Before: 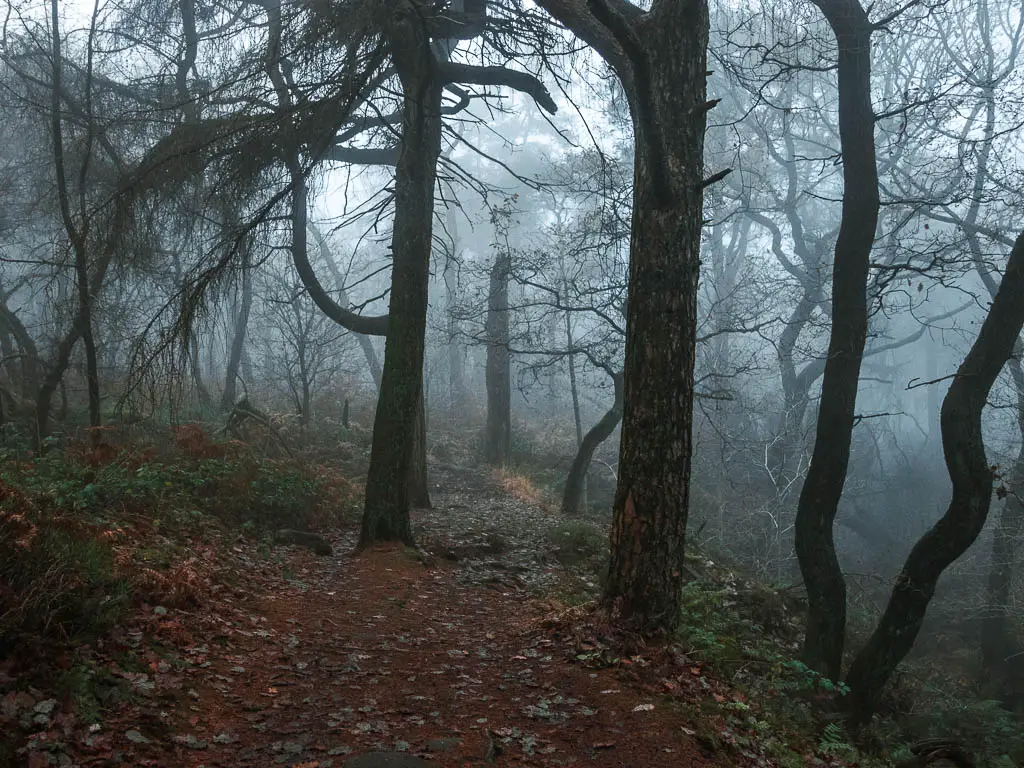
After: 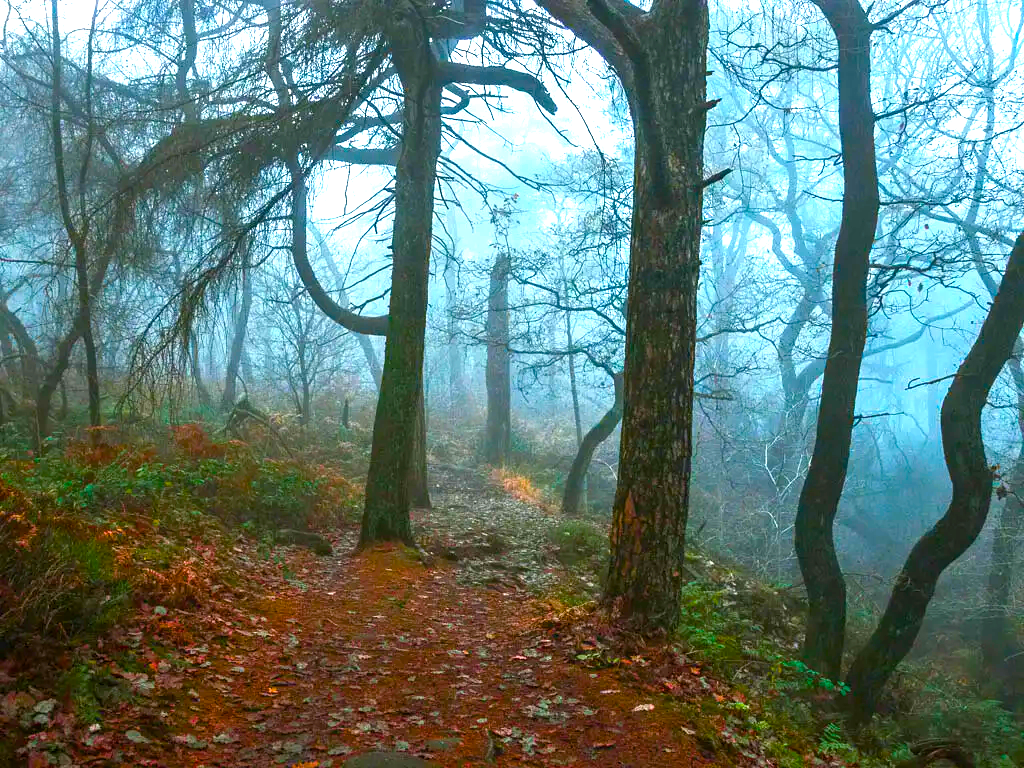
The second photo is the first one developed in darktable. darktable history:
local contrast: mode bilateral grid, contrast 15, coarseness 36, detail 105%, midtone range 0.2
color balance rgb: linear chroma grading › global chroma 42%, perceptual saturation grading › global saturation 42%, global vibrance 33%
exposure: exposure 1.223 EV, compensate highlight preservation false
